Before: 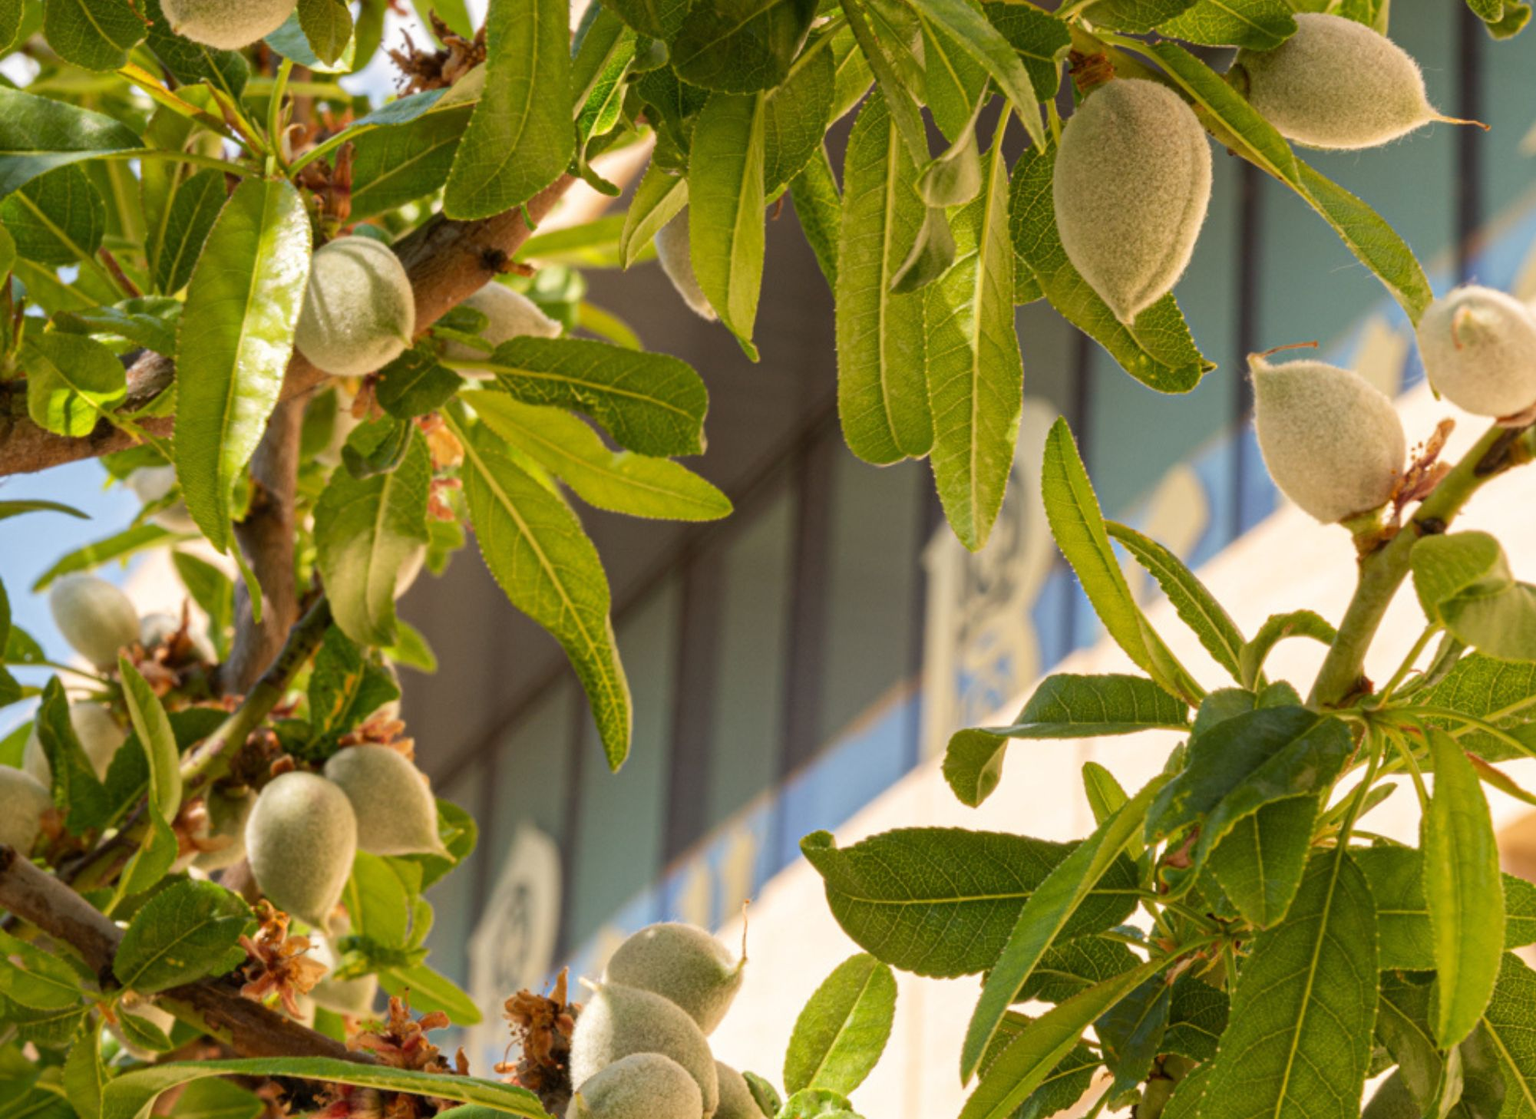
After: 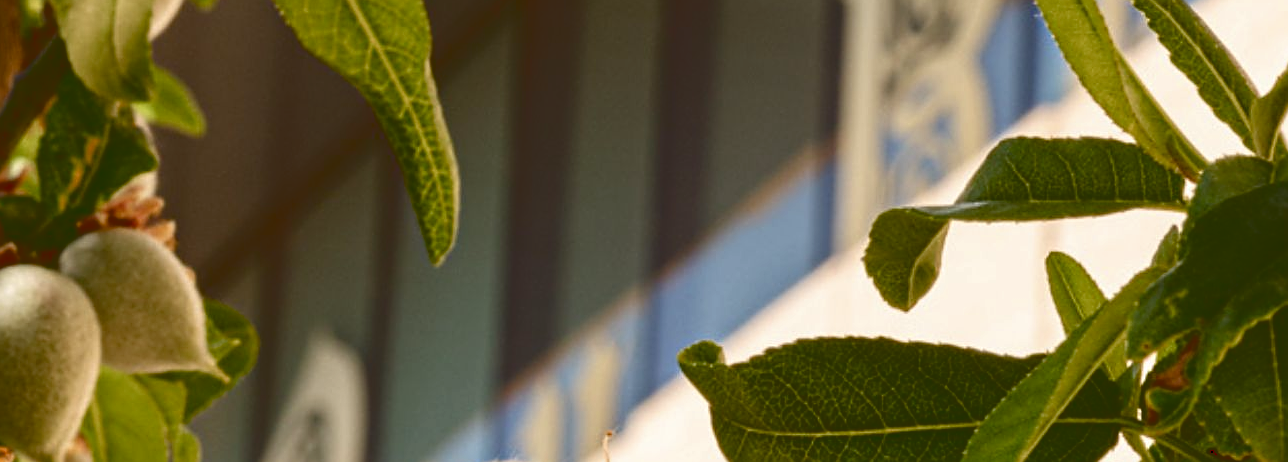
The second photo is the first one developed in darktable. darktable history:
sharpen: on, module defaults
crop: left 18.229%, top 50.825%, right 17.263%, bottom 16.878%
base curve: curves: ch0 [(0, 0.02) (0.083, 0.036) (1, 1)]
color balance rgb: shadows lift › chroma 2.004%, shadows lift › hue 50.48°, perceptual saturation grading › global saturation 25.783%, perceptual saturation grading › highlights -50.264%, perceptual saturation grading › shadows 30.866%, global vibrance 20%
